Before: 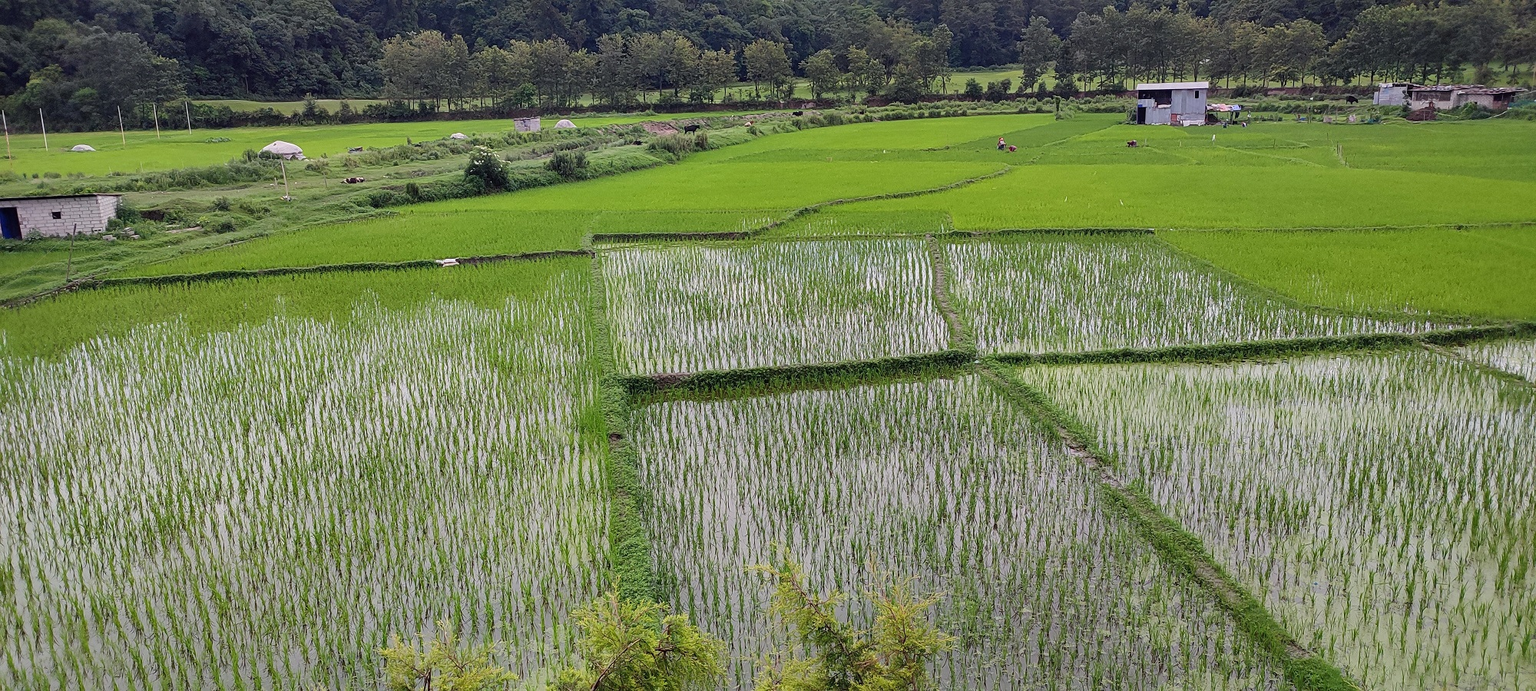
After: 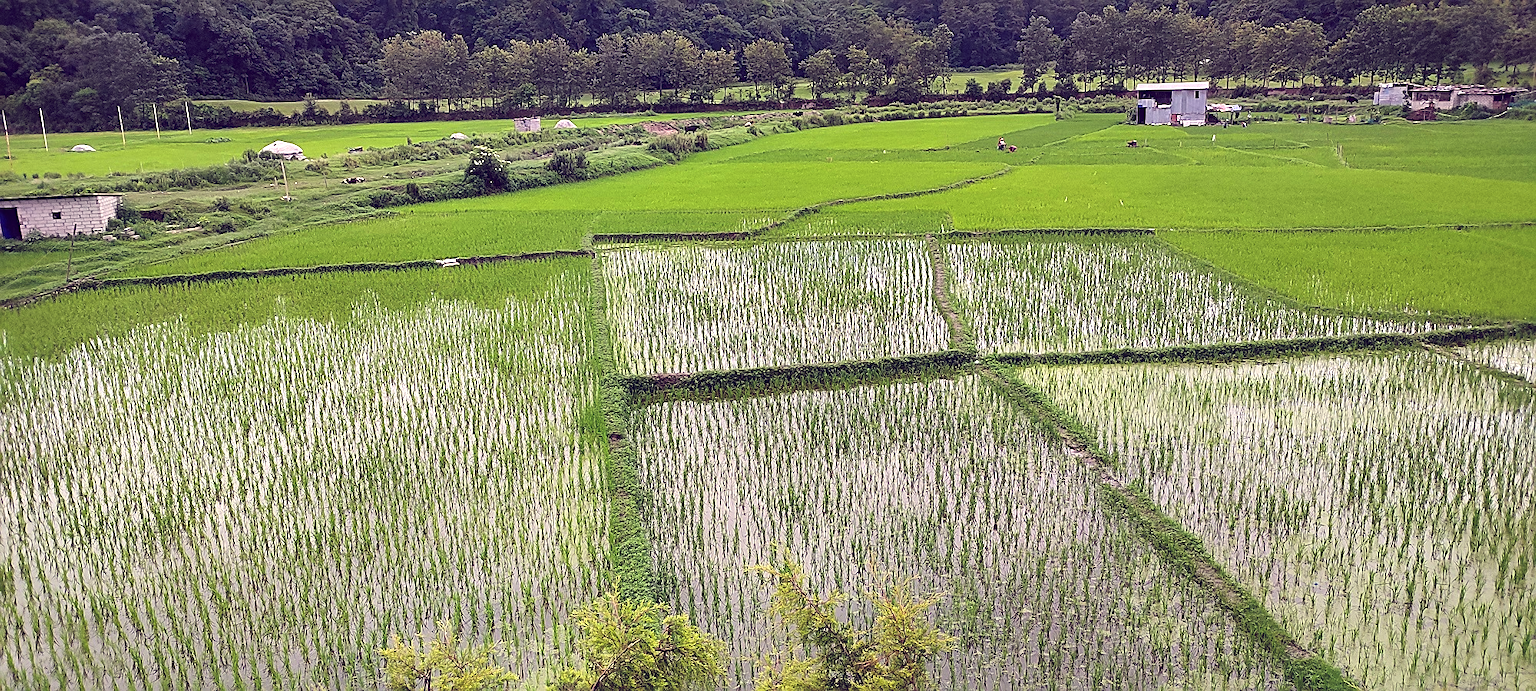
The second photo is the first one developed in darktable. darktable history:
sharpen: on, module defaults
color balance: lift [1.001, 0.997, 0.99, 1.01], gamma [1.007, 1, 0.975, 1.025], gain [1, 1.065, 1.052, 0.935], contrast 13.25%
exposure: black level correction 0, exposure 0.3 EV, compensate highlight preservation false
